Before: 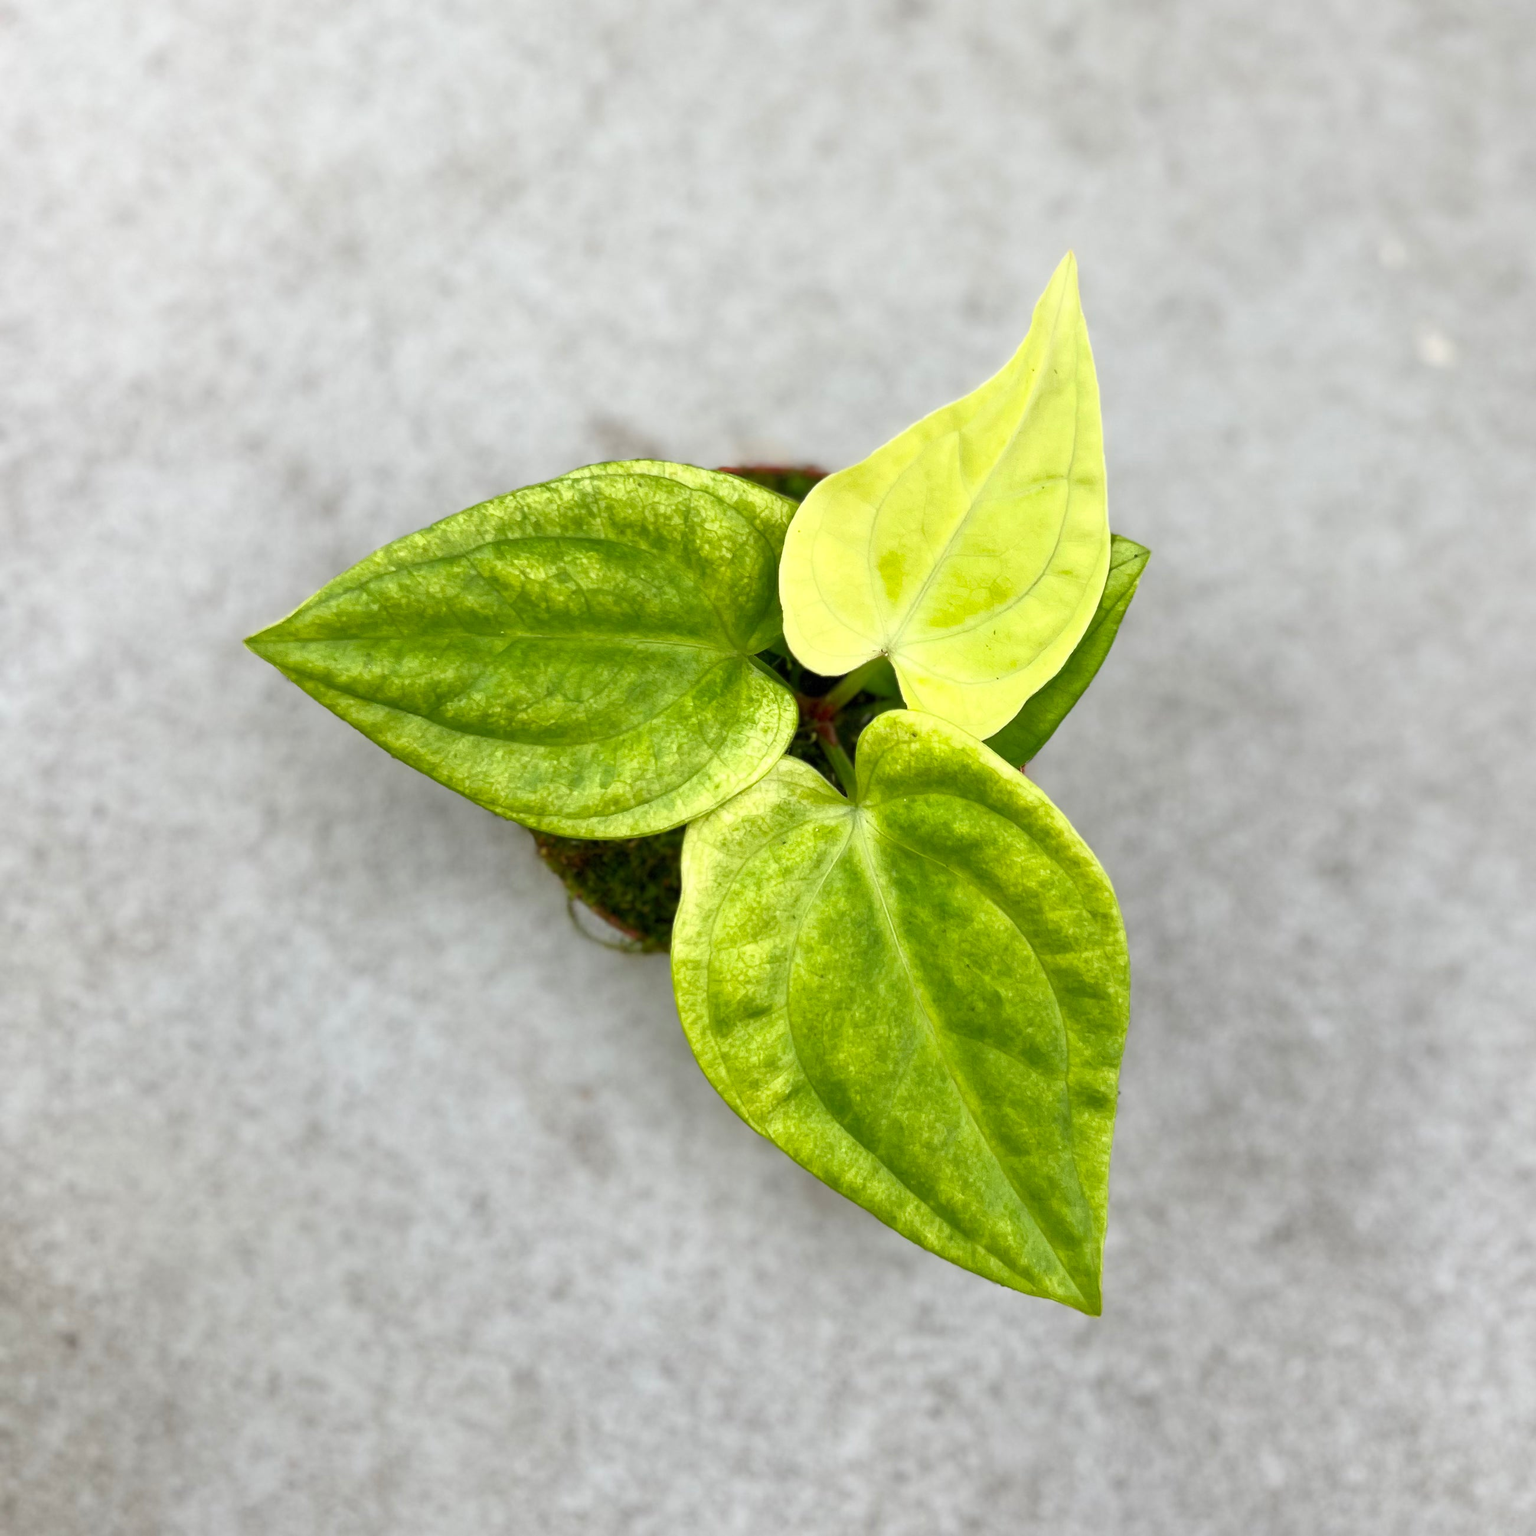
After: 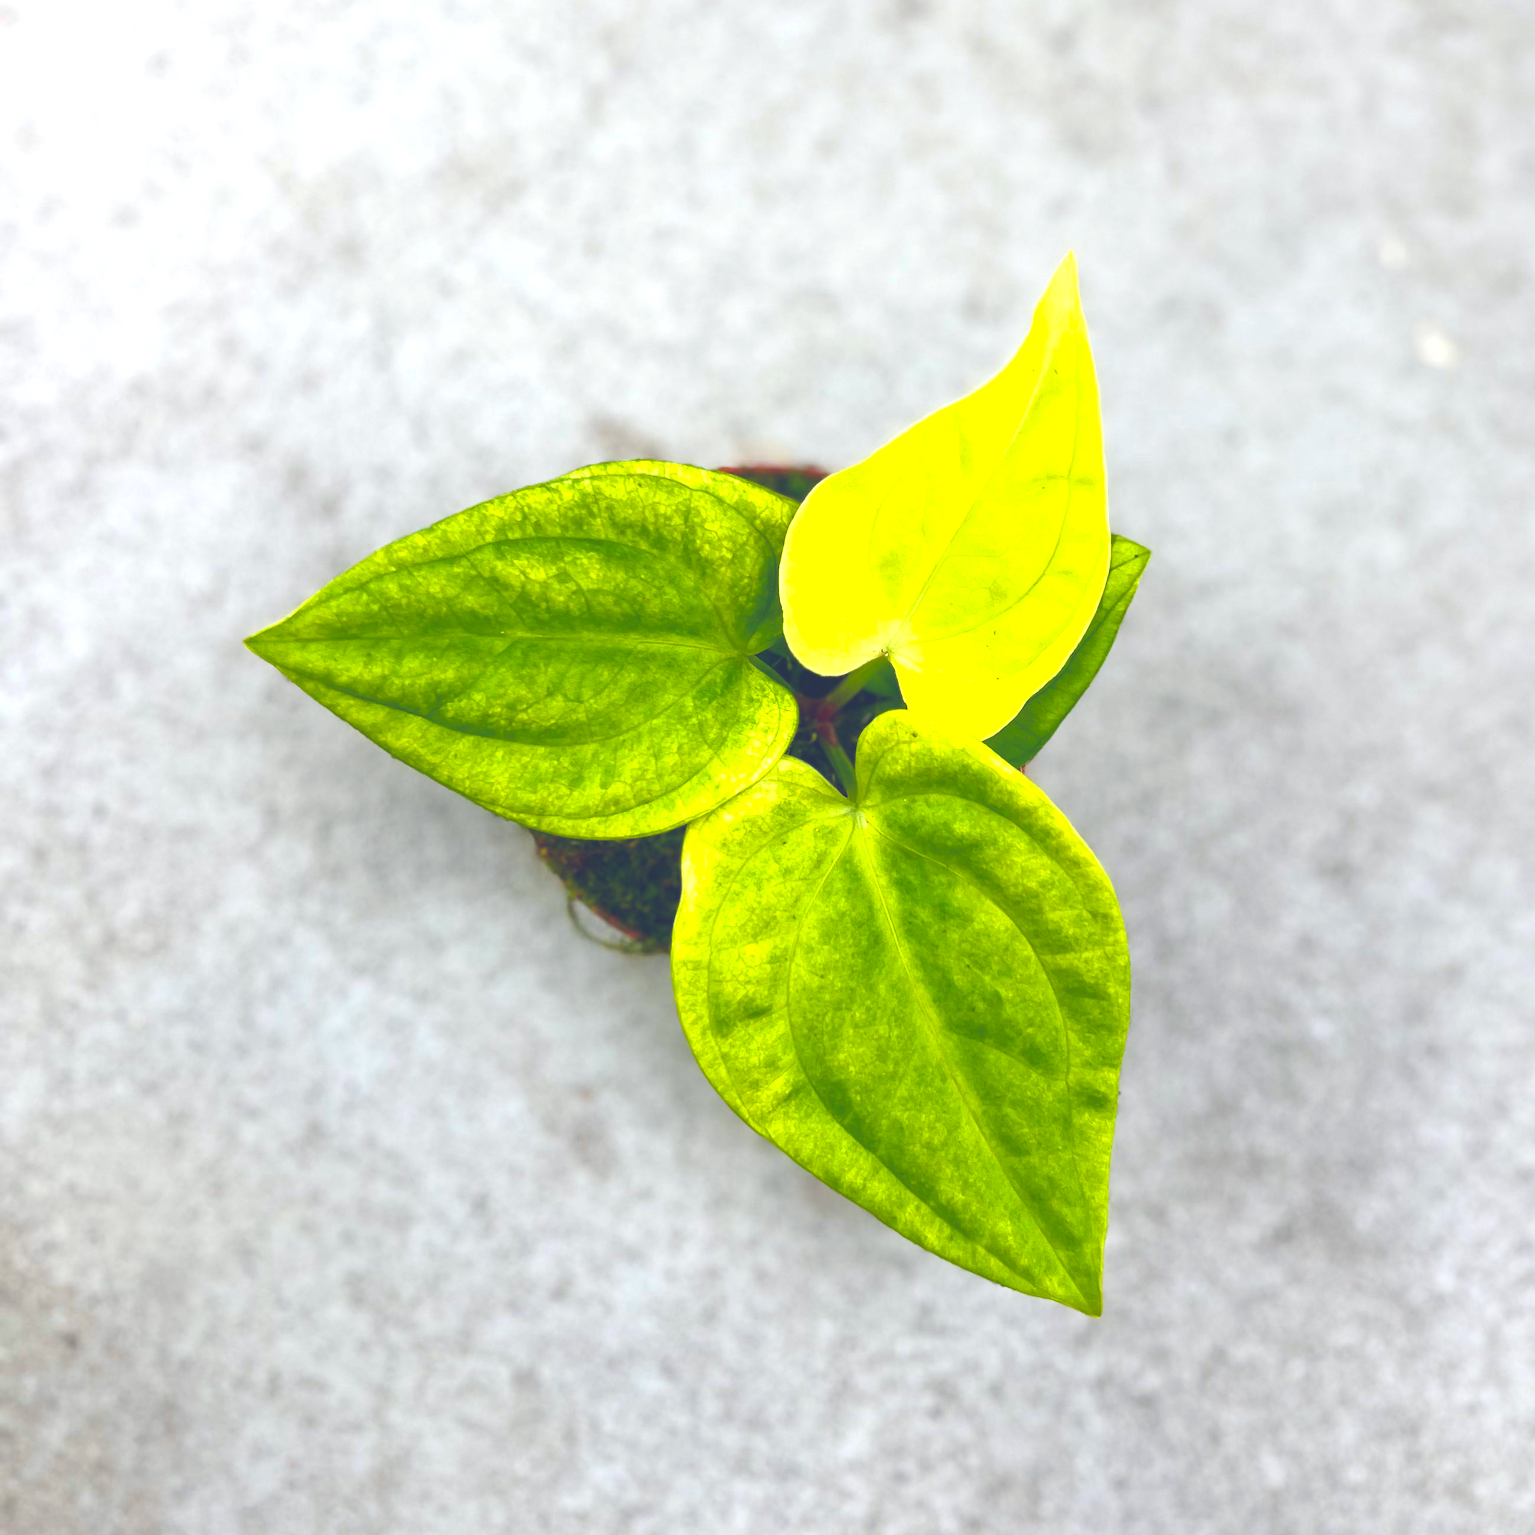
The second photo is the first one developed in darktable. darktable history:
exposure: black level correction -0.028, compensate highlight preservation false
color balance rgb: global offset › chroma 0.242%, global offset › hue 257.81°, linear chroma grading › global chroma 8.999%, perceptual saturation grading › global saturation 39.916%, perceptual brilliance grading › global brilliance 11.329%, global vibrance 10.018%
